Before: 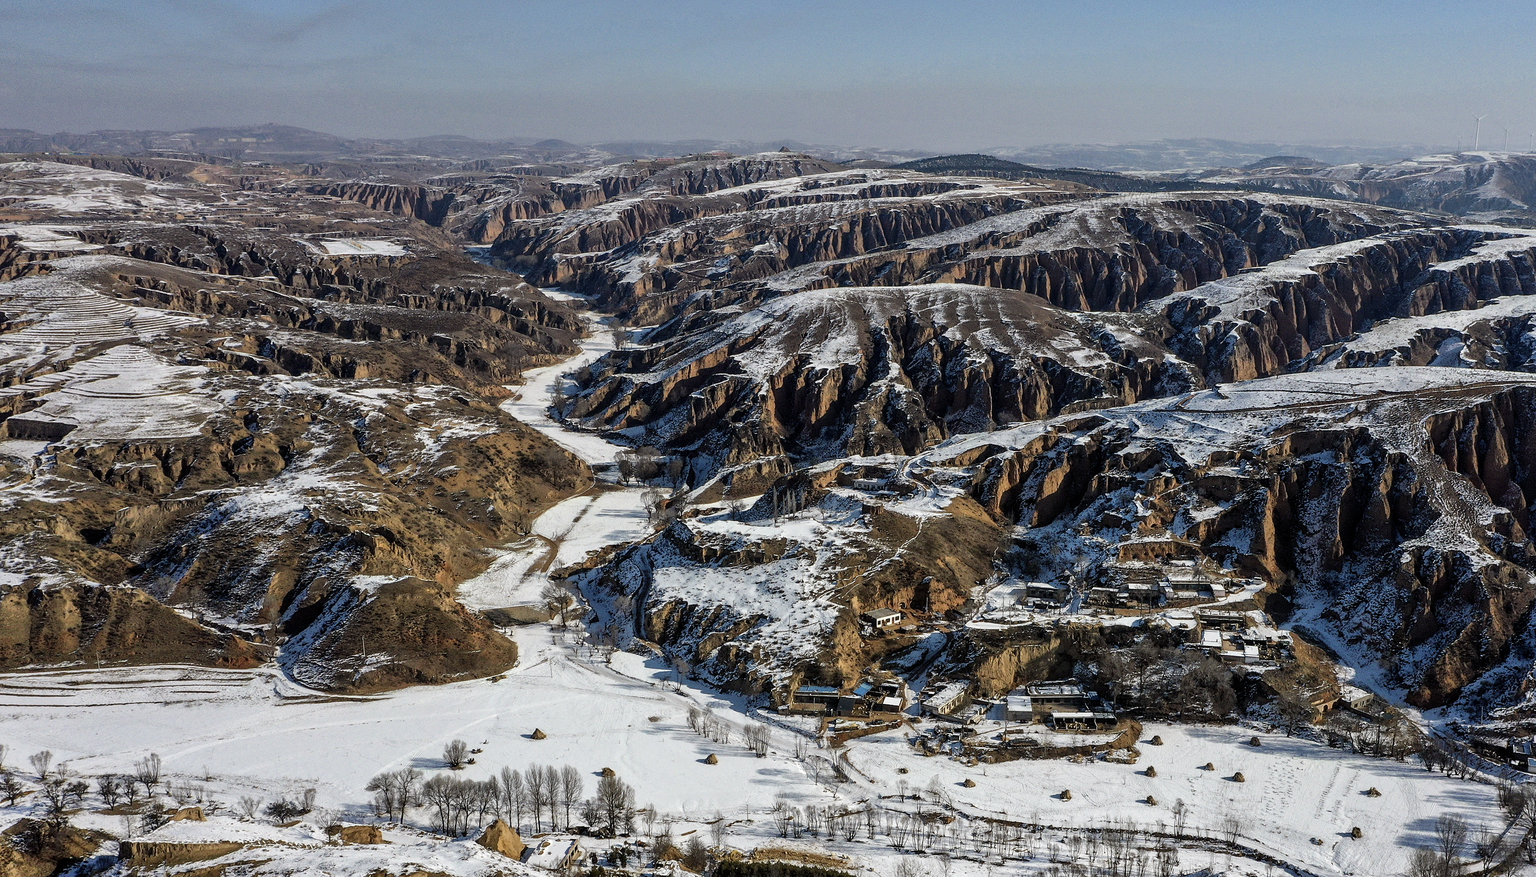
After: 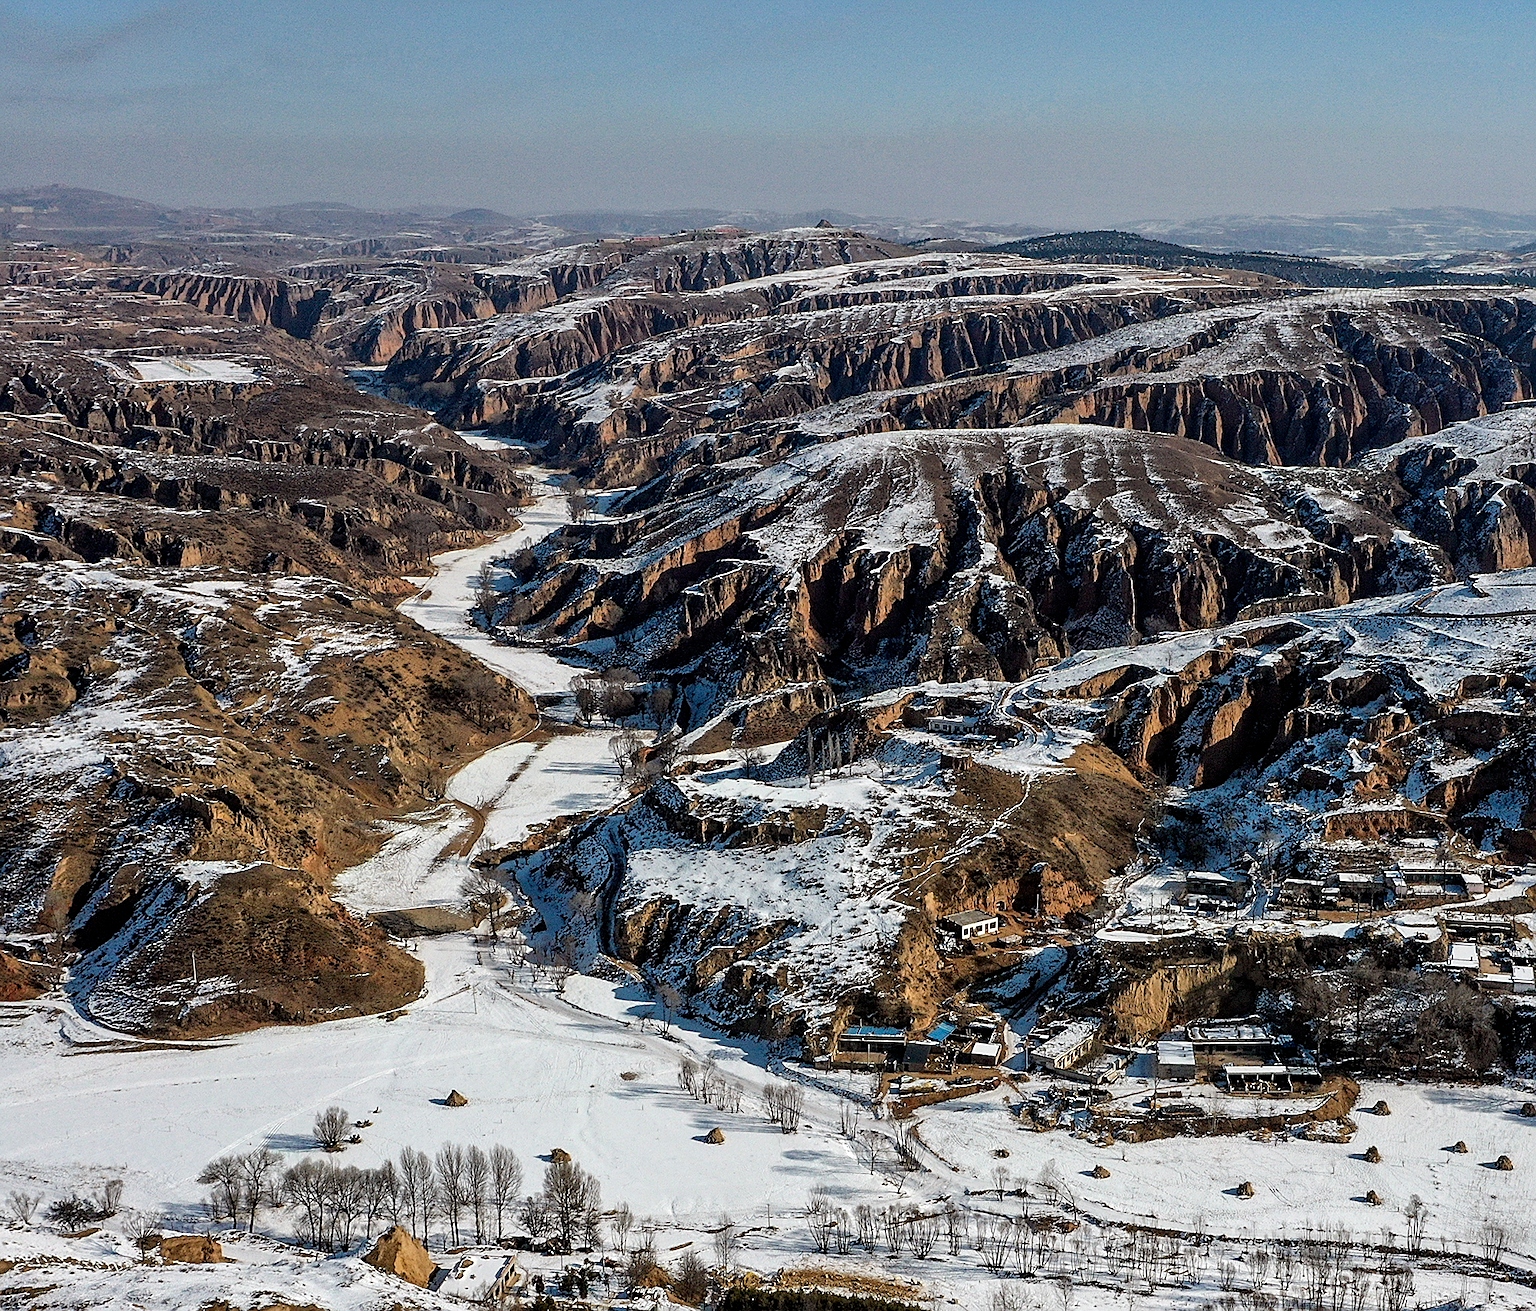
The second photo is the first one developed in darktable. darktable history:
crop and rotate: left 15.271%, right 17.914%
sharpen: on, module defaults
